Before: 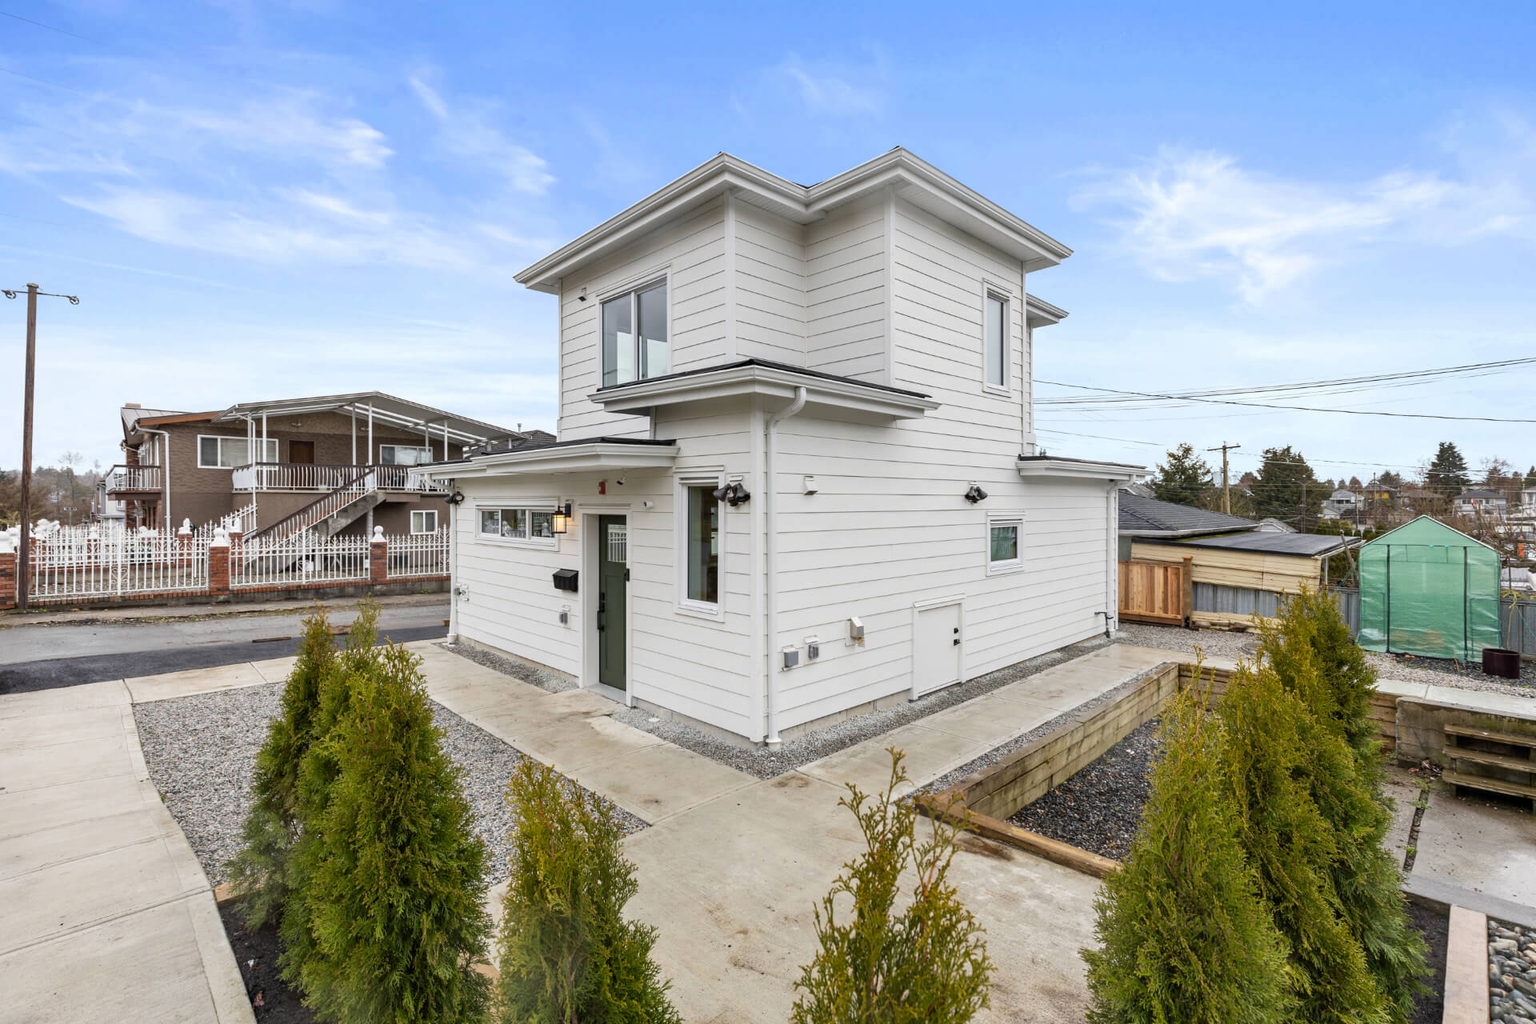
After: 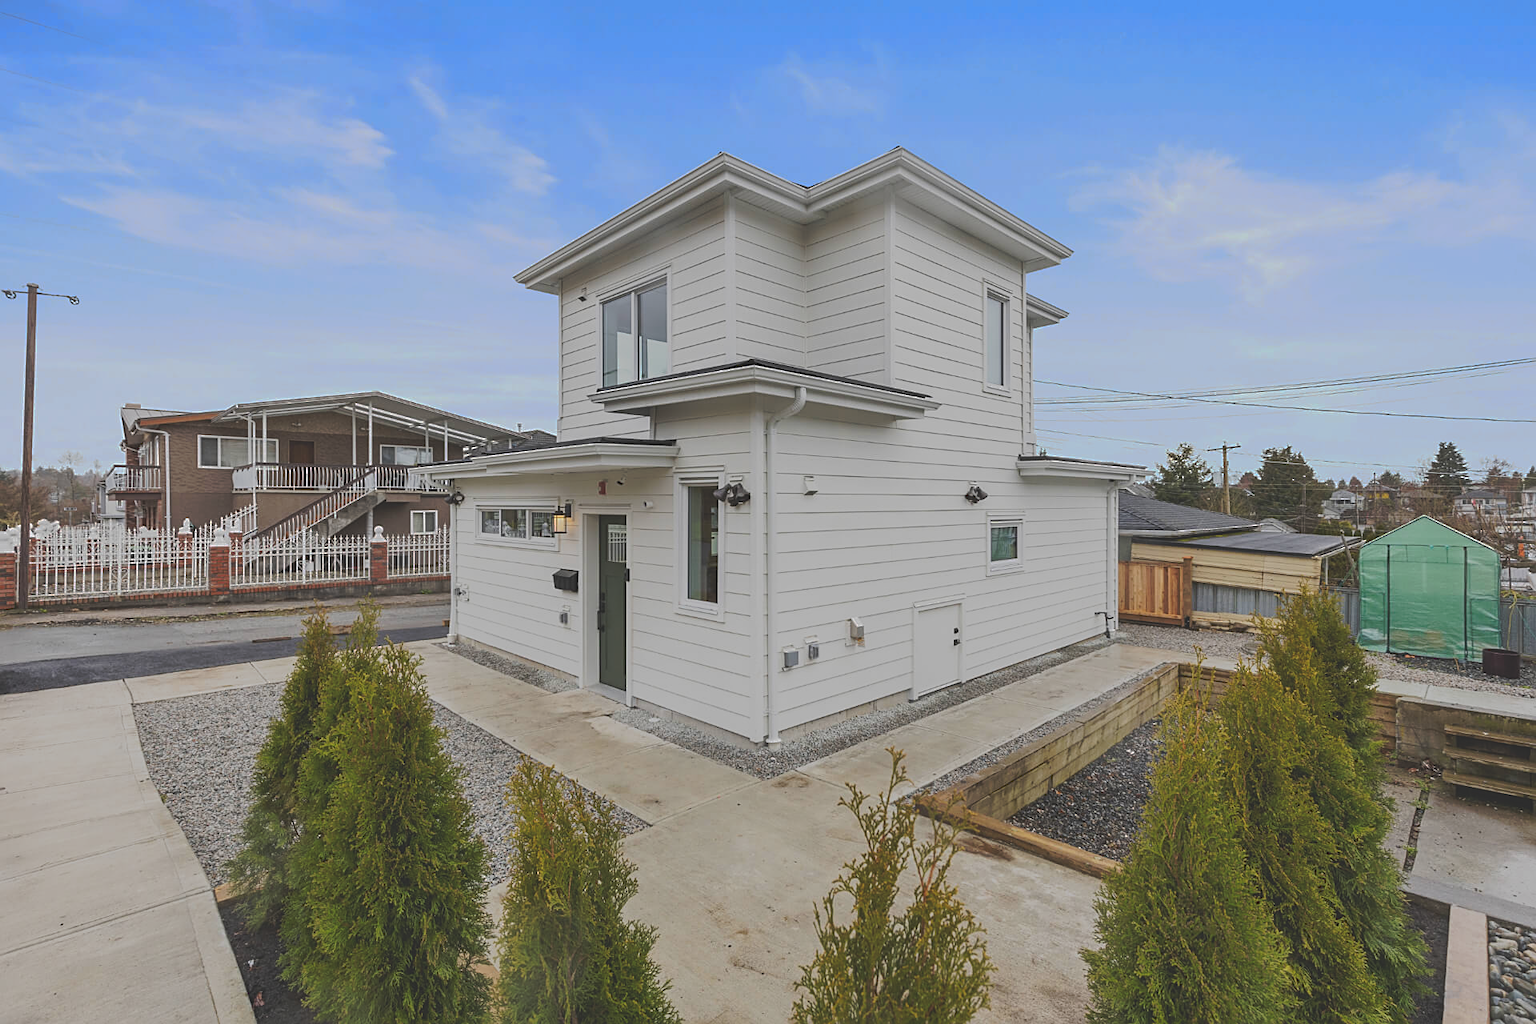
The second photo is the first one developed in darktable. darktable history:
sharpen: on, module defaults
lowpass: radius 0.1, contrast 0.85, saturation 1.1, unbound 0
tone curve: curves: ch0 [(0, 0) (0.003, 0.149) (0.011, 0.152) (0.025, 0.154) (0.044, 0.164) (0.069, 0.179) (0.1, 0.194) (0.136, 0.211) (0.177, 0.232) (0.224, 0.258) (0.277, 0.289) (0.335, 0.326) (0.399, 0.371) (0.468, 0.438) (0.543, 0.504) (0.623, 0.569) (0.709, 0.642) (0.801, 0.716) (0.898, 0.775) (1, 1)], preserve colors none
